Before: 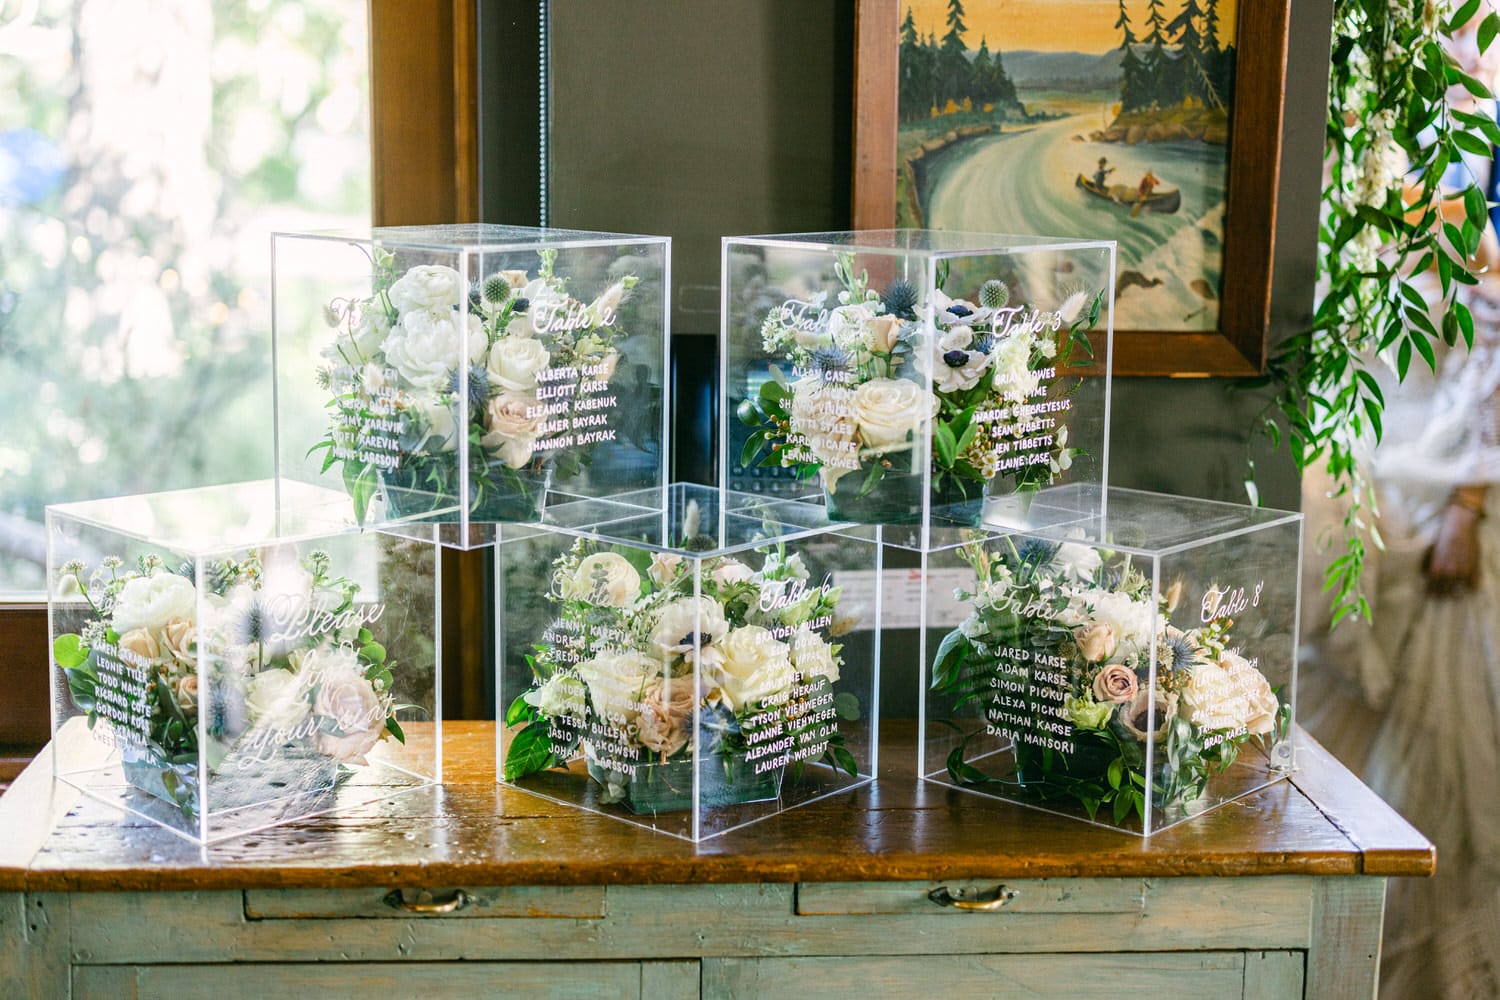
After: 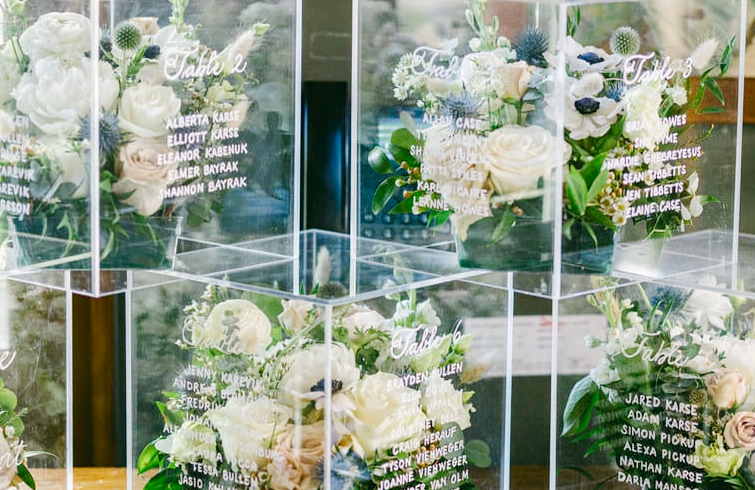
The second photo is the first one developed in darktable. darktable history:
base curve: curves: ch0 [(0, 0) (0.158, 0.273) (0.879, 0.895) (1, 1)], preserve colors none
crop: left 24.605%, top 25.382%, right 25.034%, bottom 25.529%
shadows and highlights: radius 336.28, shadows 28.45, soften with gaussian
